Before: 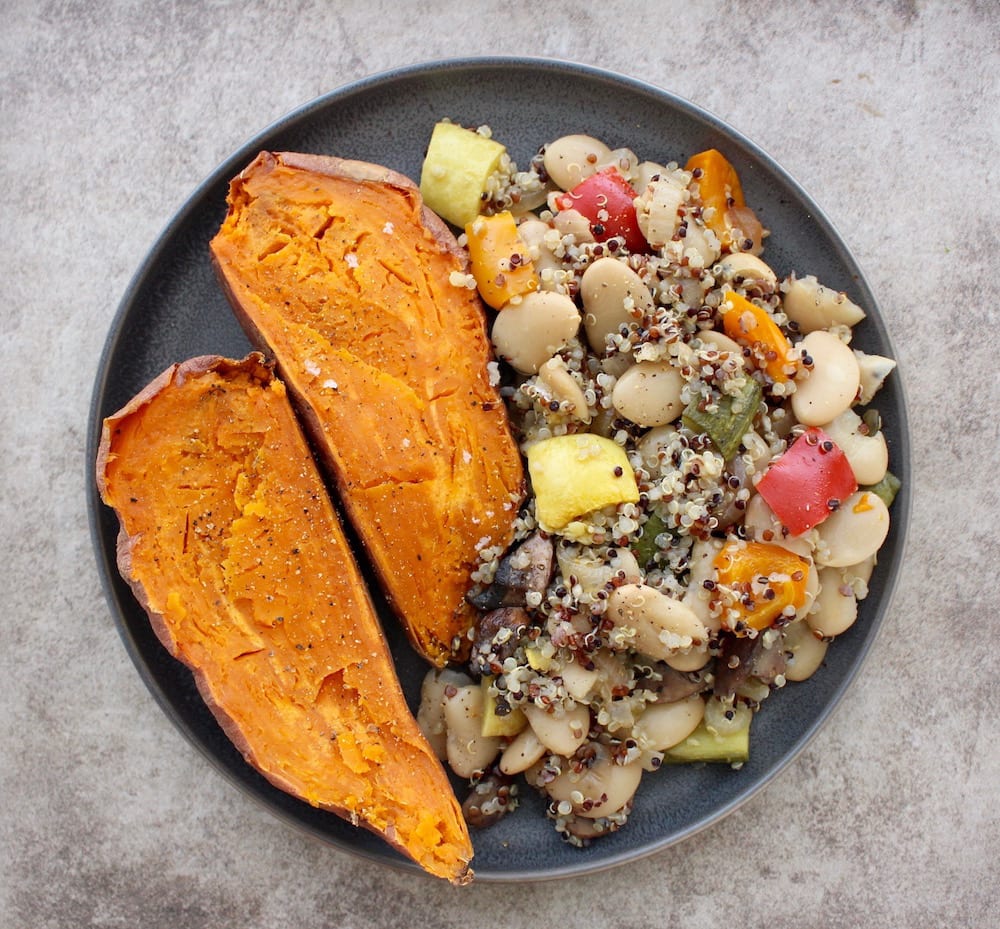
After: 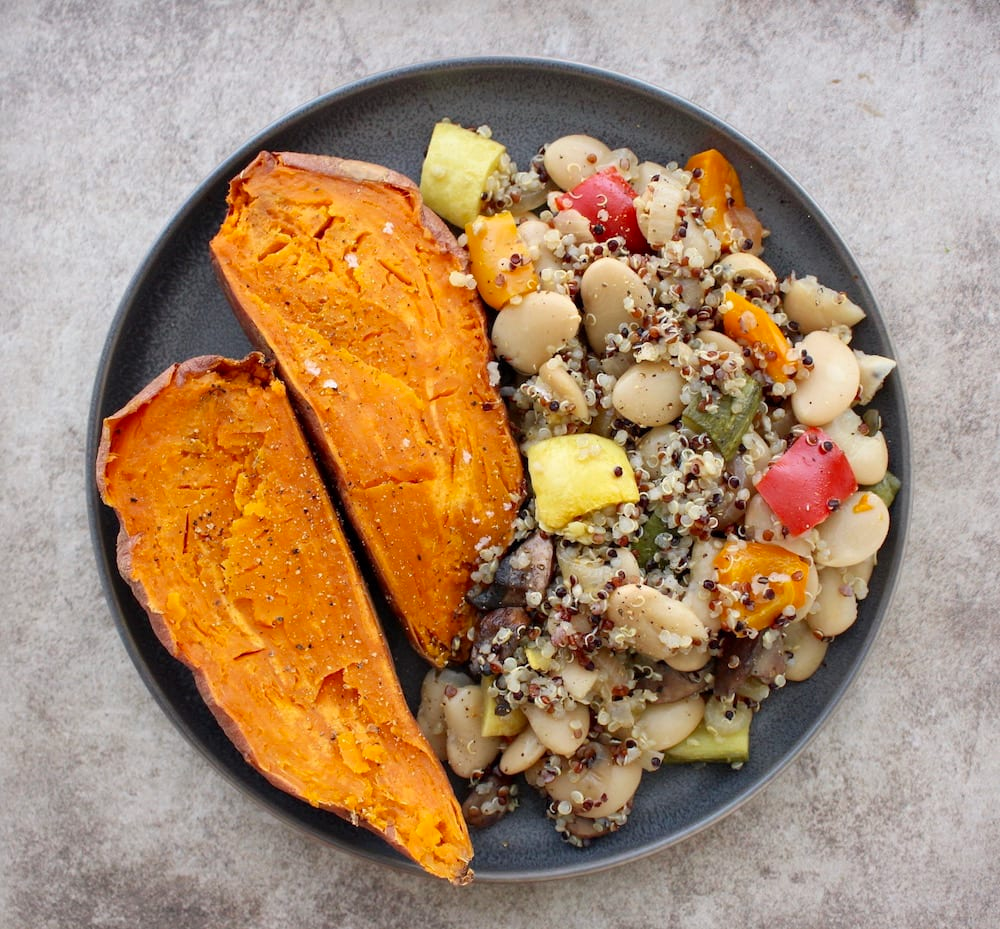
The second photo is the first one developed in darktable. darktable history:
tone equalizer: on, module defaults
color zones: curves: ch1 [(0, 0.523) (0.143, 0.545) (0.286, 0.52) (0.429, 0.506) (0.571, 0.503) (0.714, 0.503) (0.857, 0.508) (1, 0.523)]
exposure: black level correction 0.001, compensate highlight preservation false
